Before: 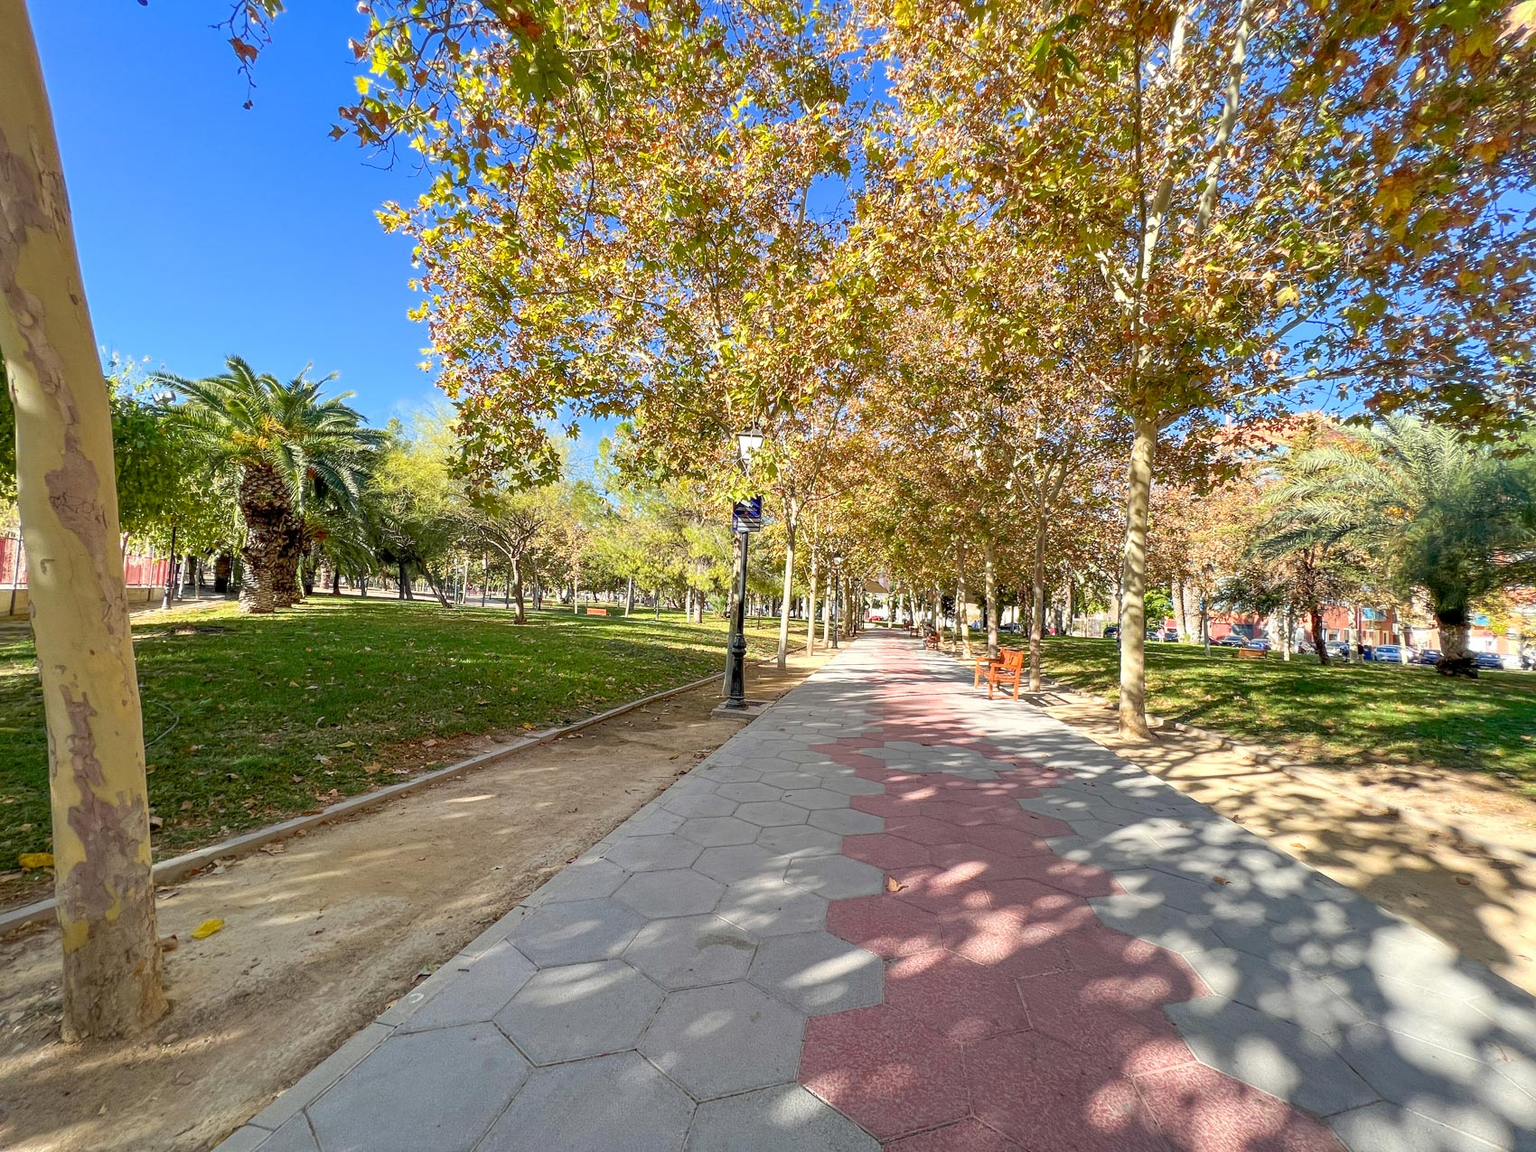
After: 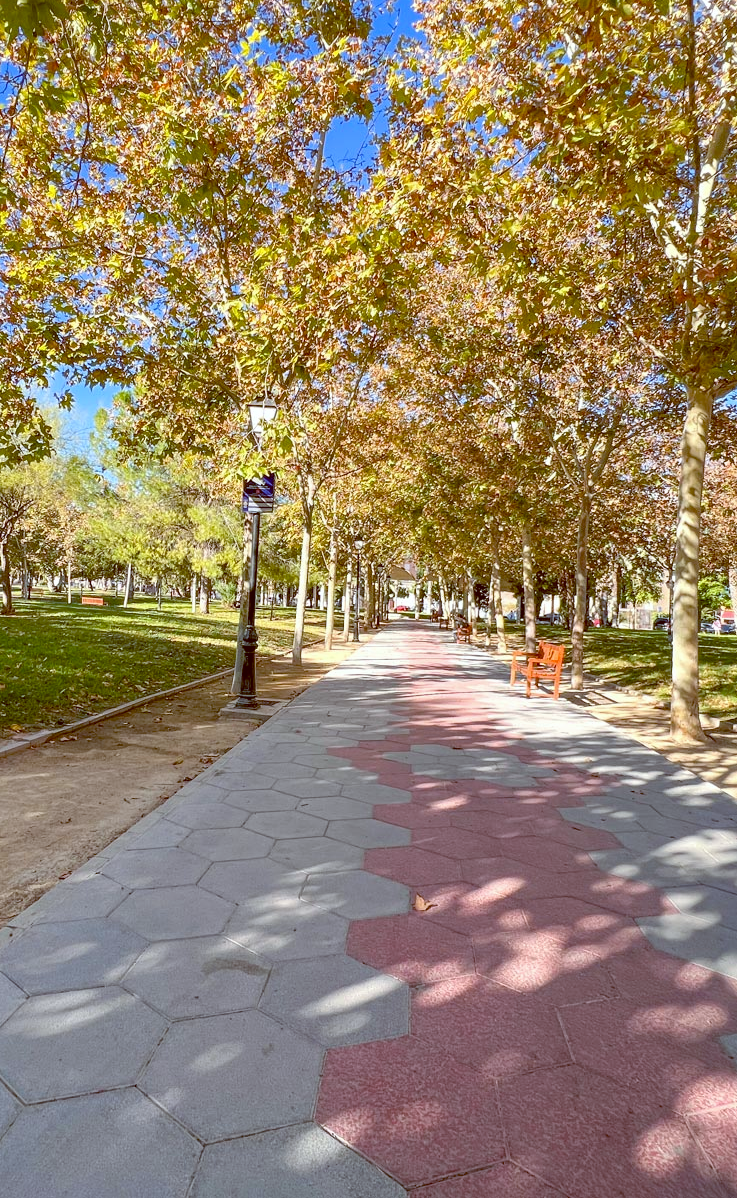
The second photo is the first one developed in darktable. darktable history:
crop: left 33.452%, top 6.025%, right 23.155%
color balance: lift [1, 1.015, 1.004, 0.985], gamma [1, 0.958, 0.971, 1.042], gain [1, 0.956, 0.977, 1.044]
